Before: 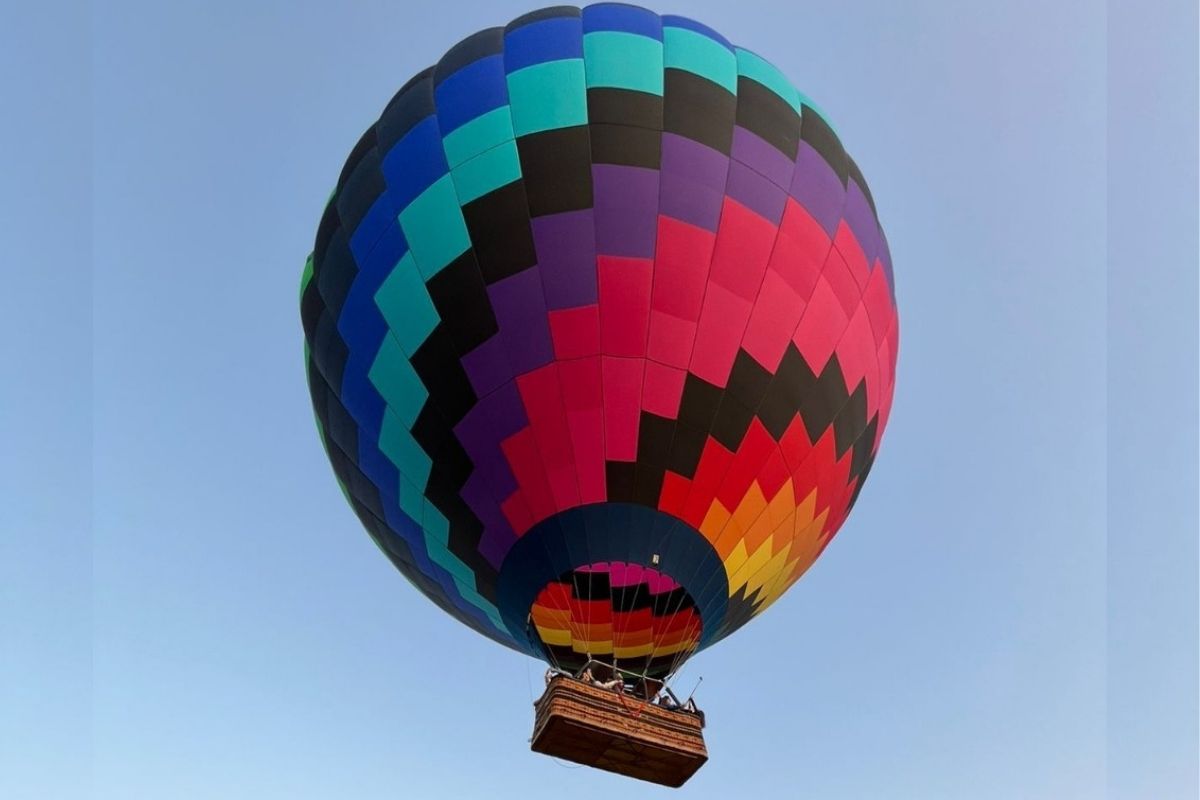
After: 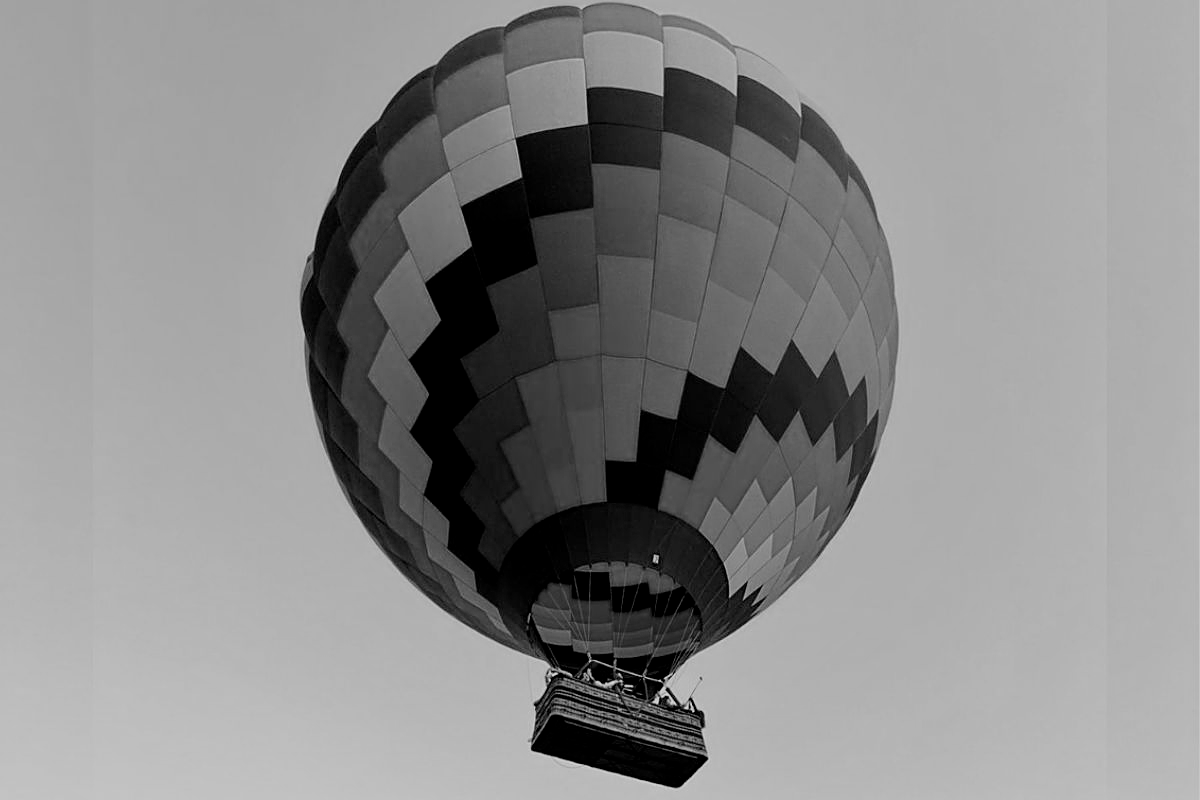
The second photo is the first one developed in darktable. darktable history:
color calibration: output gray [0.18, 0.41, 0.41, 0], illuminant same as pipeline (D50), adaptation XYZ, x 0.345, y 0.357, temperature 5007.44 K
filmic rgb: black relative exposure -7.65 EV, white relative exposure 4.56 EV, threshold 2.99 EV, hardness 3.61, iterations of high-quality reconstruction 0, enable highlight reconstruction true
sharpen: amount 0.497
local contrast: highlights 105%, shadows 99%, detail 119%, midtone range 0.2
